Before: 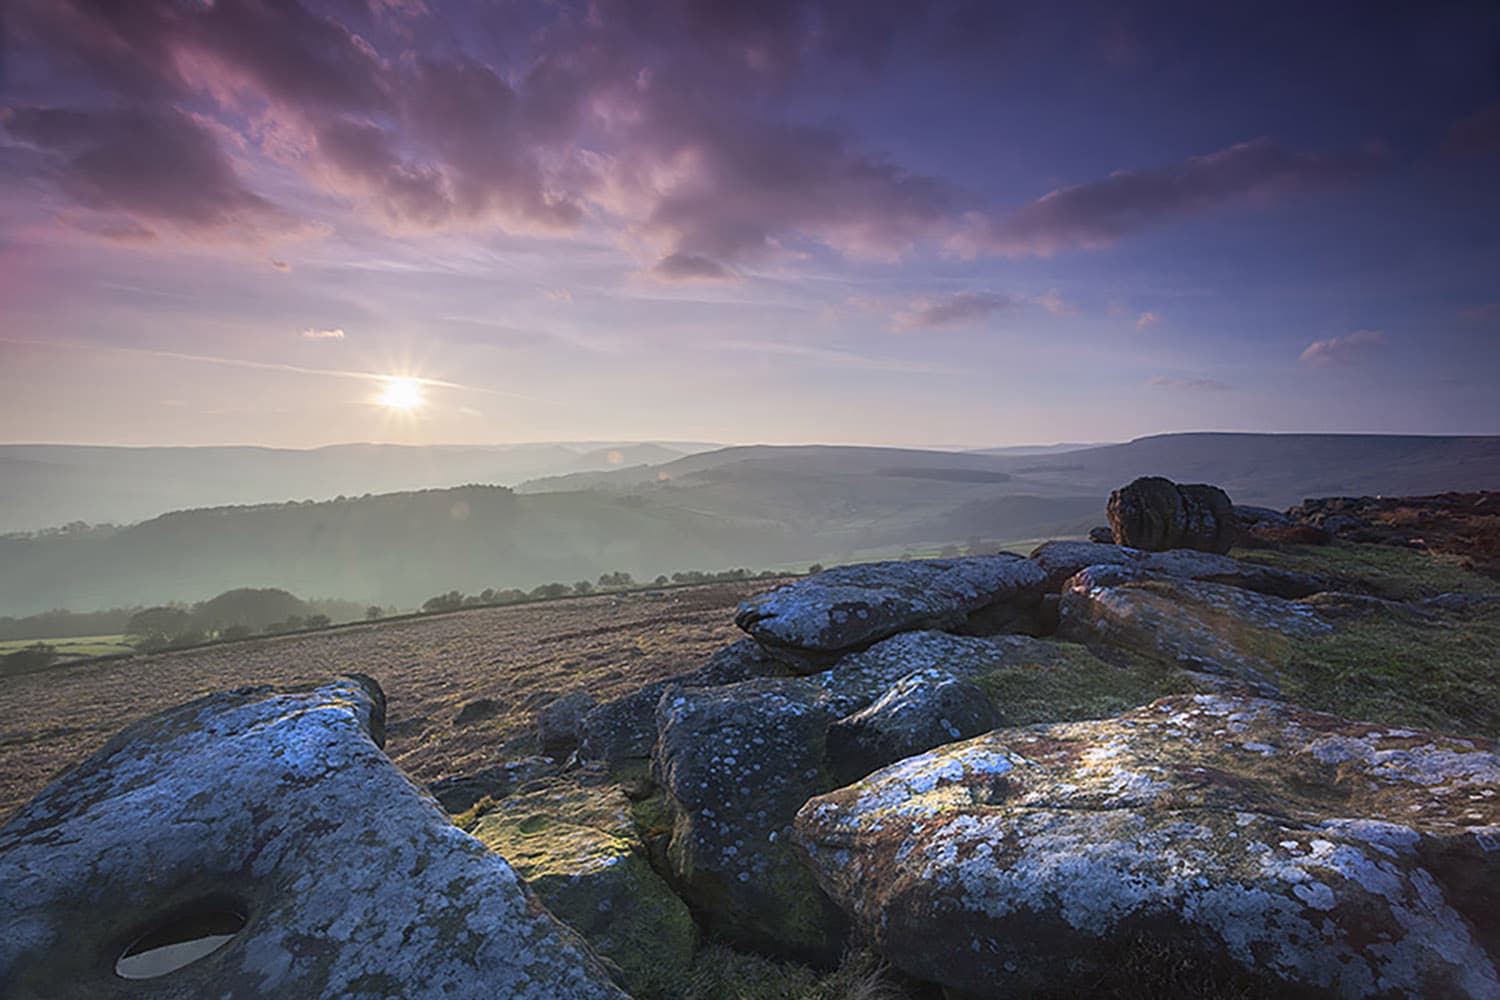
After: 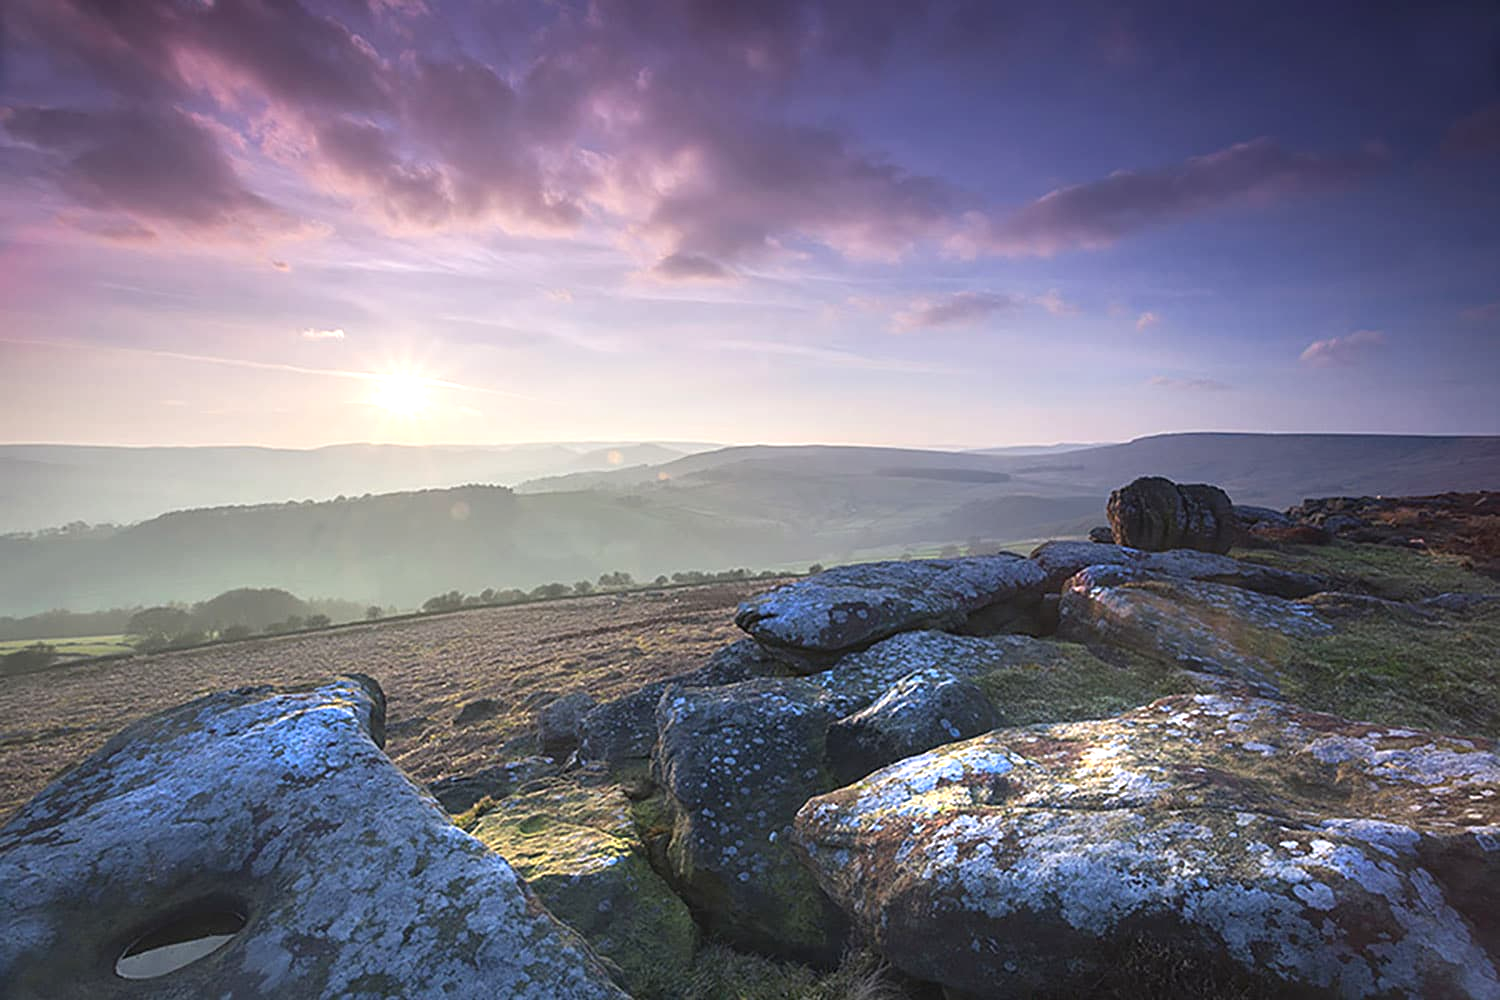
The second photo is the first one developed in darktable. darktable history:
exposure: black level correction 0, exposure 0.59 EV, compensate exposure bias true, compensate highlight preservation false
